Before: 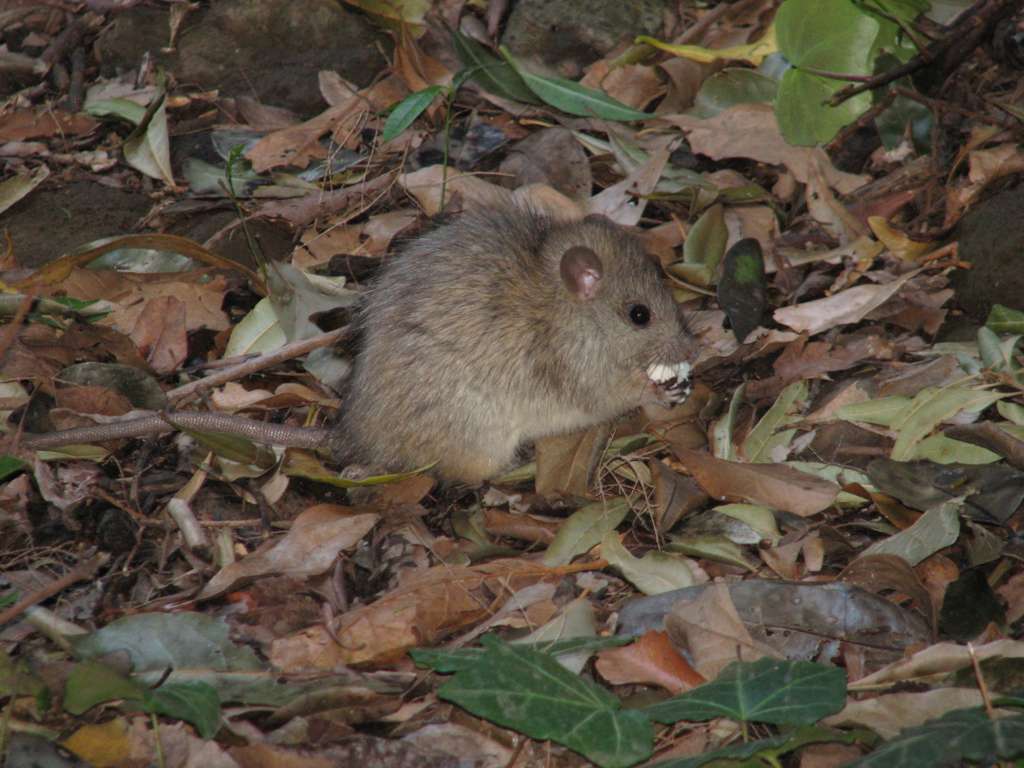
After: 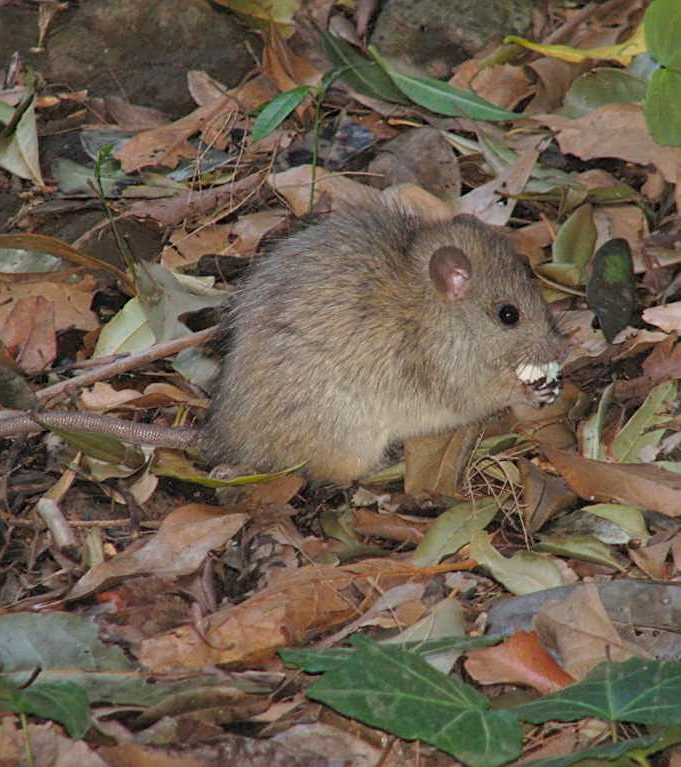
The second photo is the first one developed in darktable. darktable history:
sharpen: on, module defaults
contrast brightness saturation: brightness 0.091, saturation 0.195
crop and rotate: left 12.834%, right 20.57%
